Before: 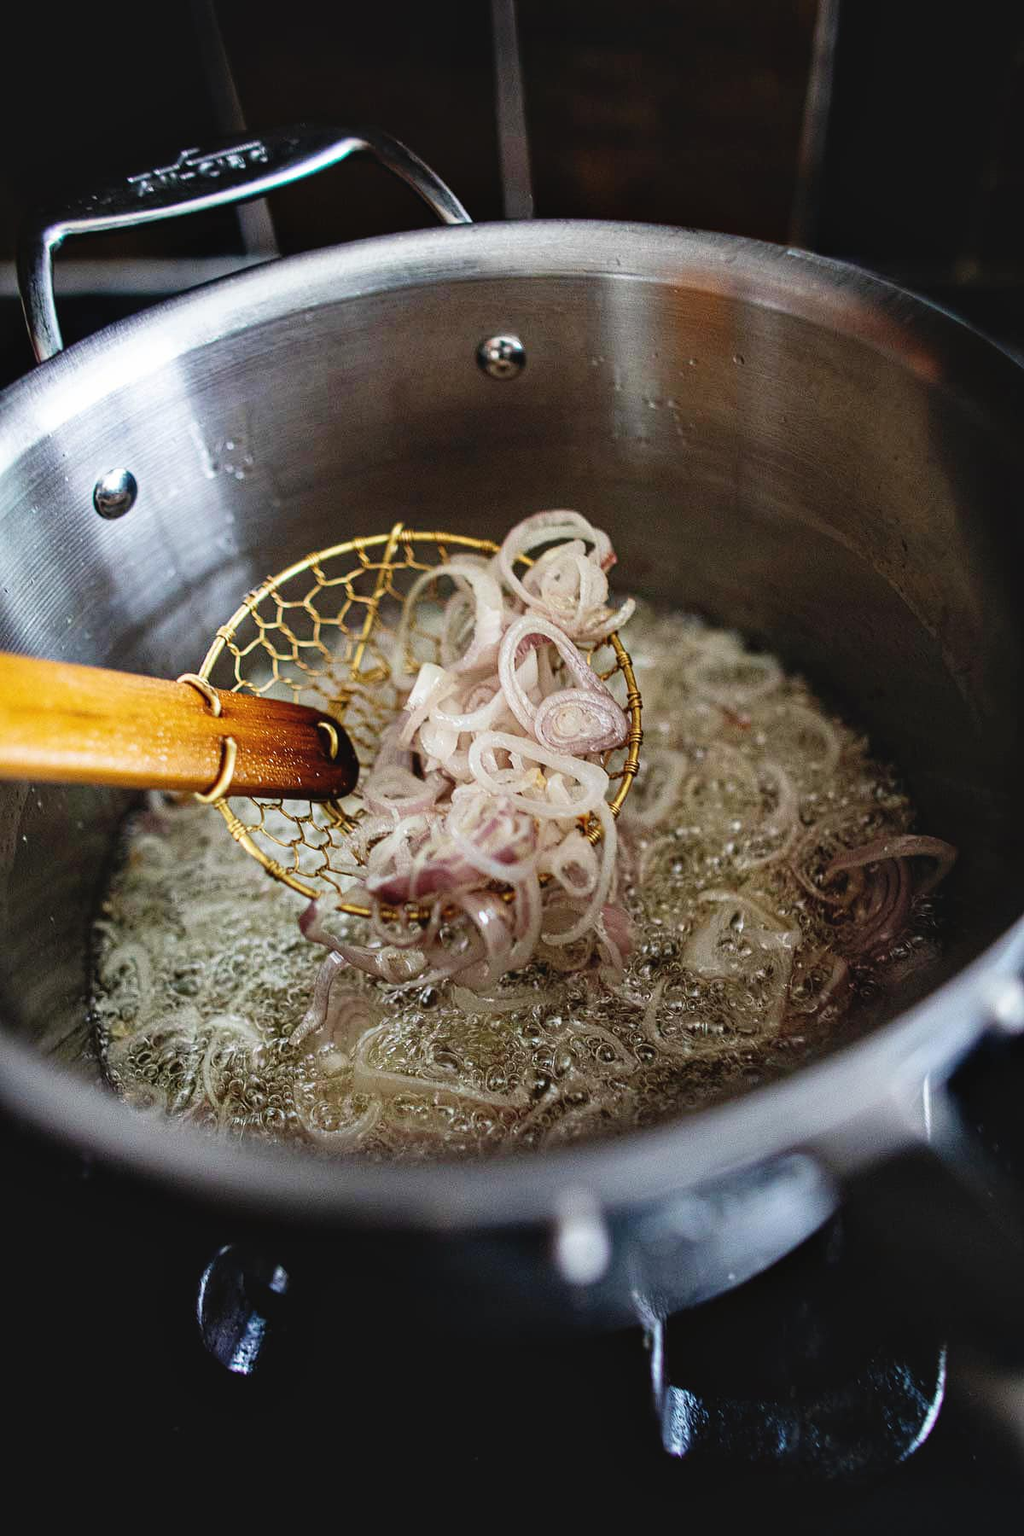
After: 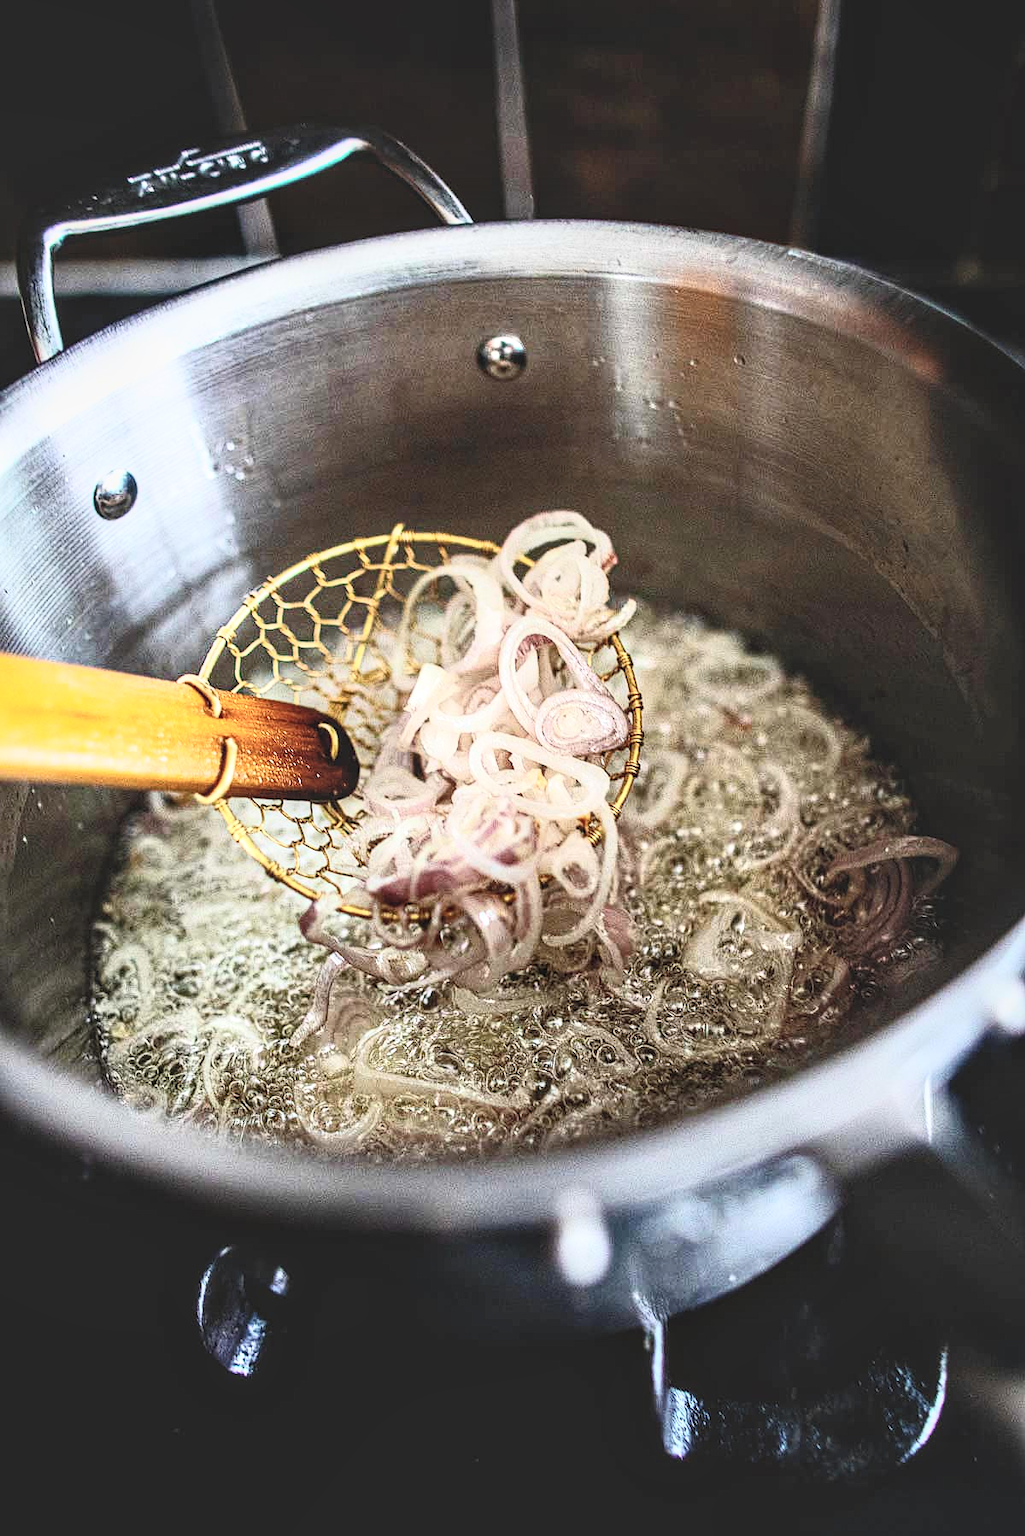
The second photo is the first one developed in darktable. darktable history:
contrast brightness saturation: contrast 0.39, brightness 0.53
sharpen: radius 1.272, amount 0.305, threshold 0
local contrast: on, module defaults
crop: bottom 0.071%
